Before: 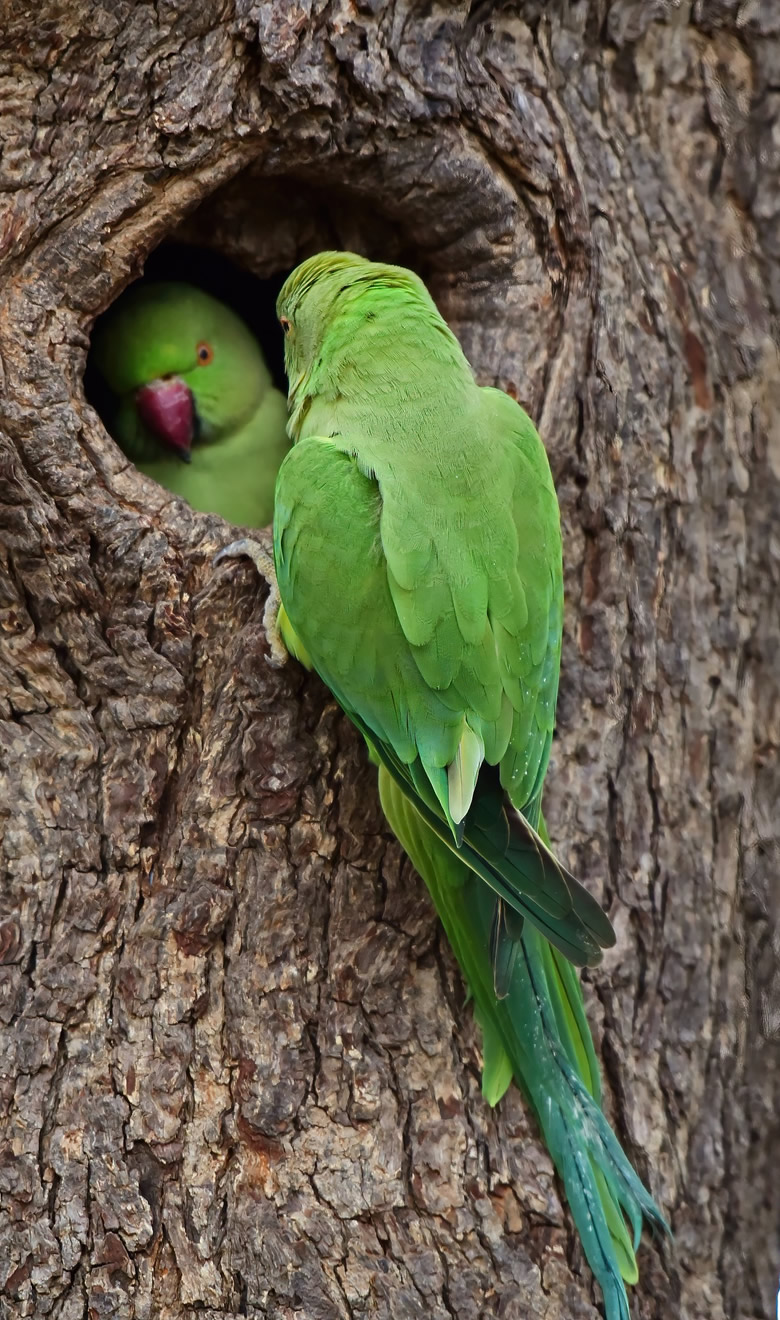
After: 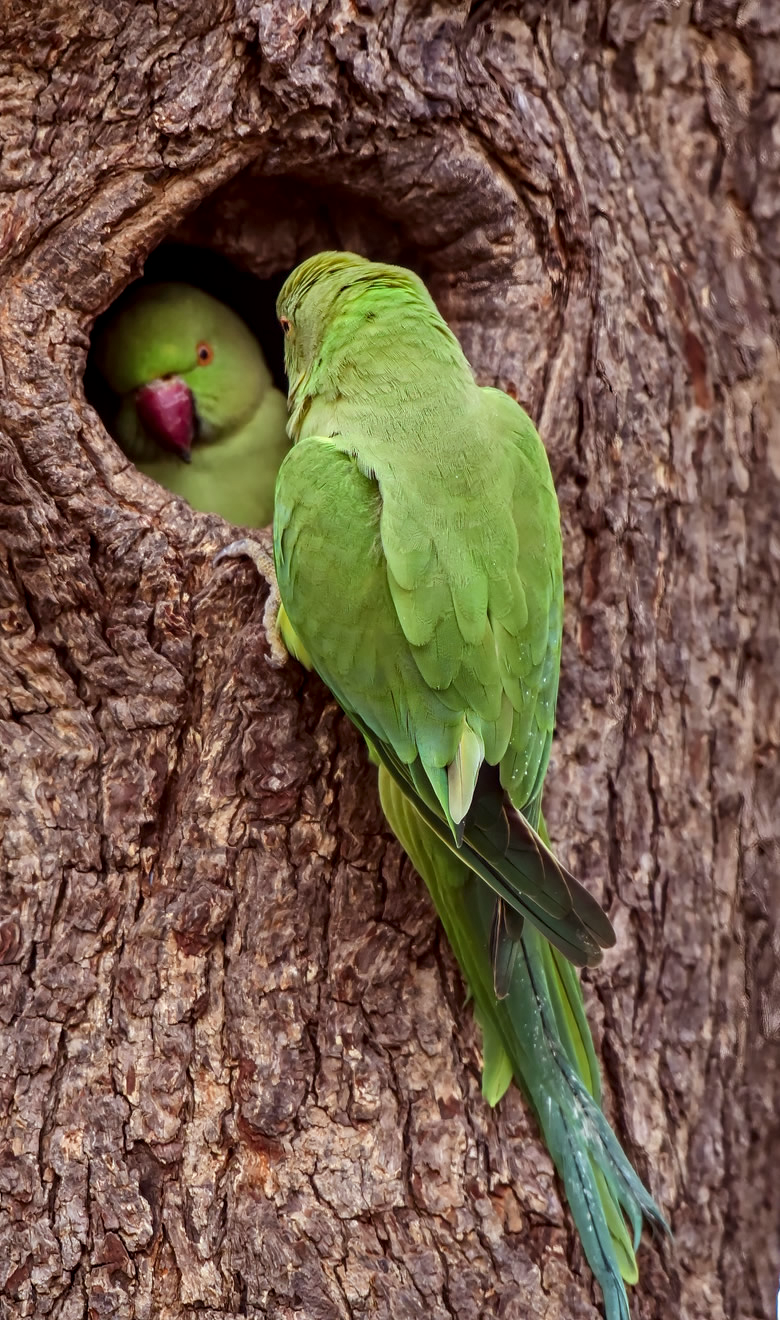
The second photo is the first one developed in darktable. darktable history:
rgb levels: mode RGB, independent channels, levels [[0, 0.474, 1], [0, 0.5, 1], [0, 0.5, 1]]
local contrast: detail 130%
